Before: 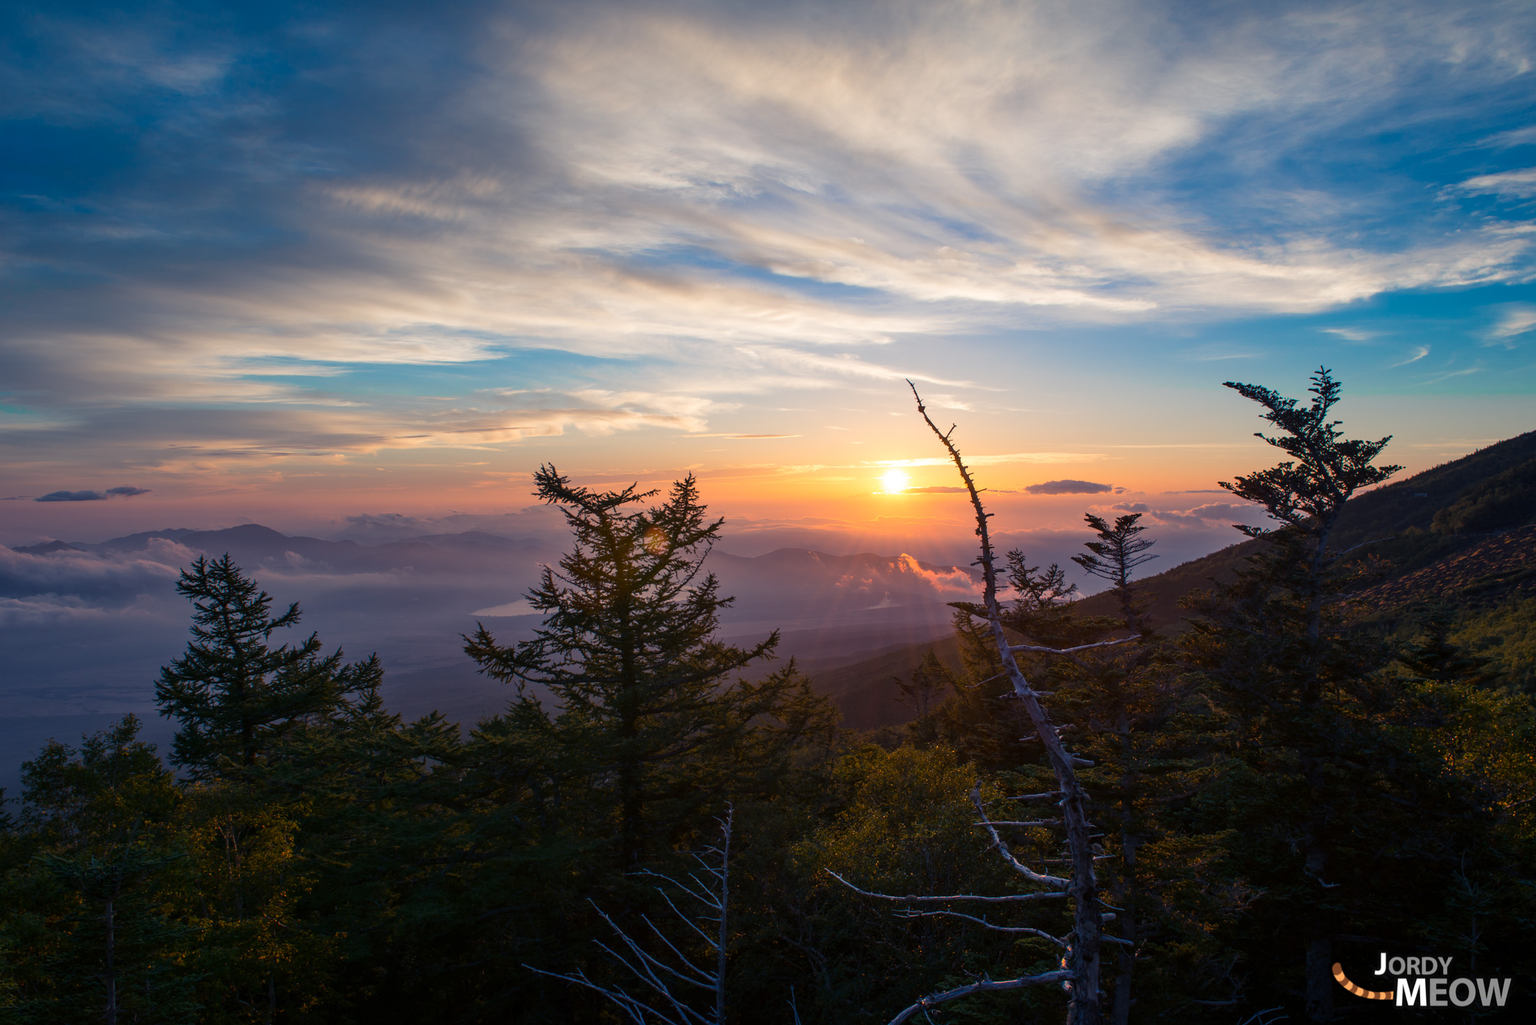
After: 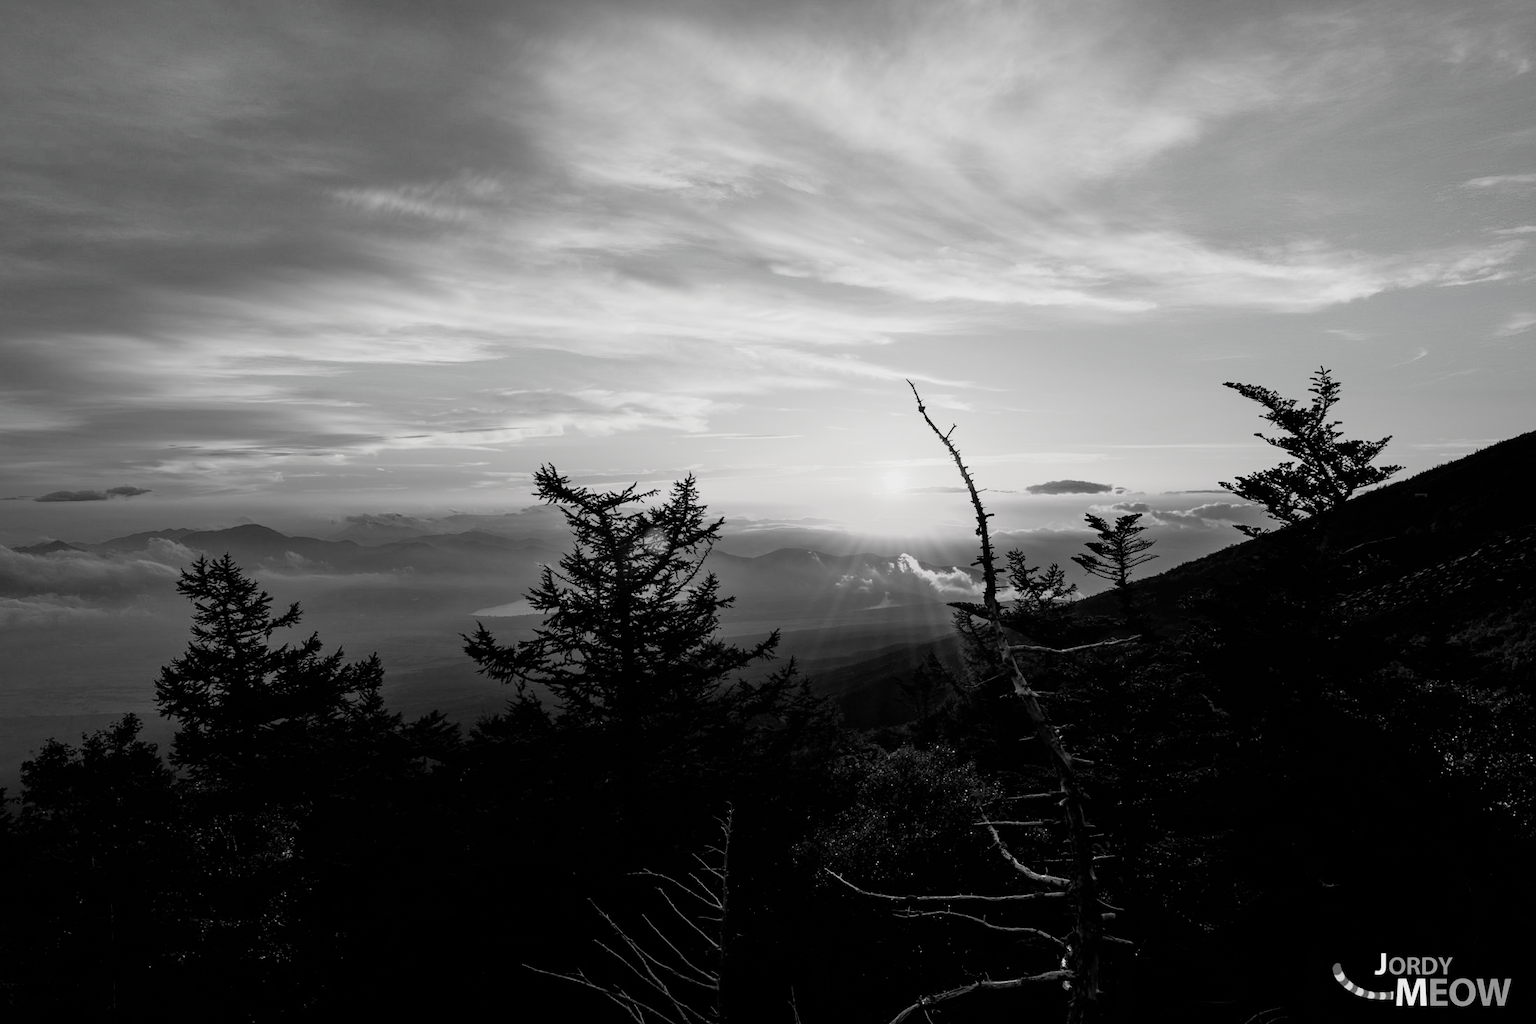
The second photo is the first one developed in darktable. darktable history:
exposure: compensate highlight preservation false
filmic rgb: black relative exposure -5.02 EV, white relative exposure 3.55 EV, hardness 3.19, contrast 1.387, highlights saturation mix -49.27%, color science v4 (2020), iterations of high-quality reconstruction 10
